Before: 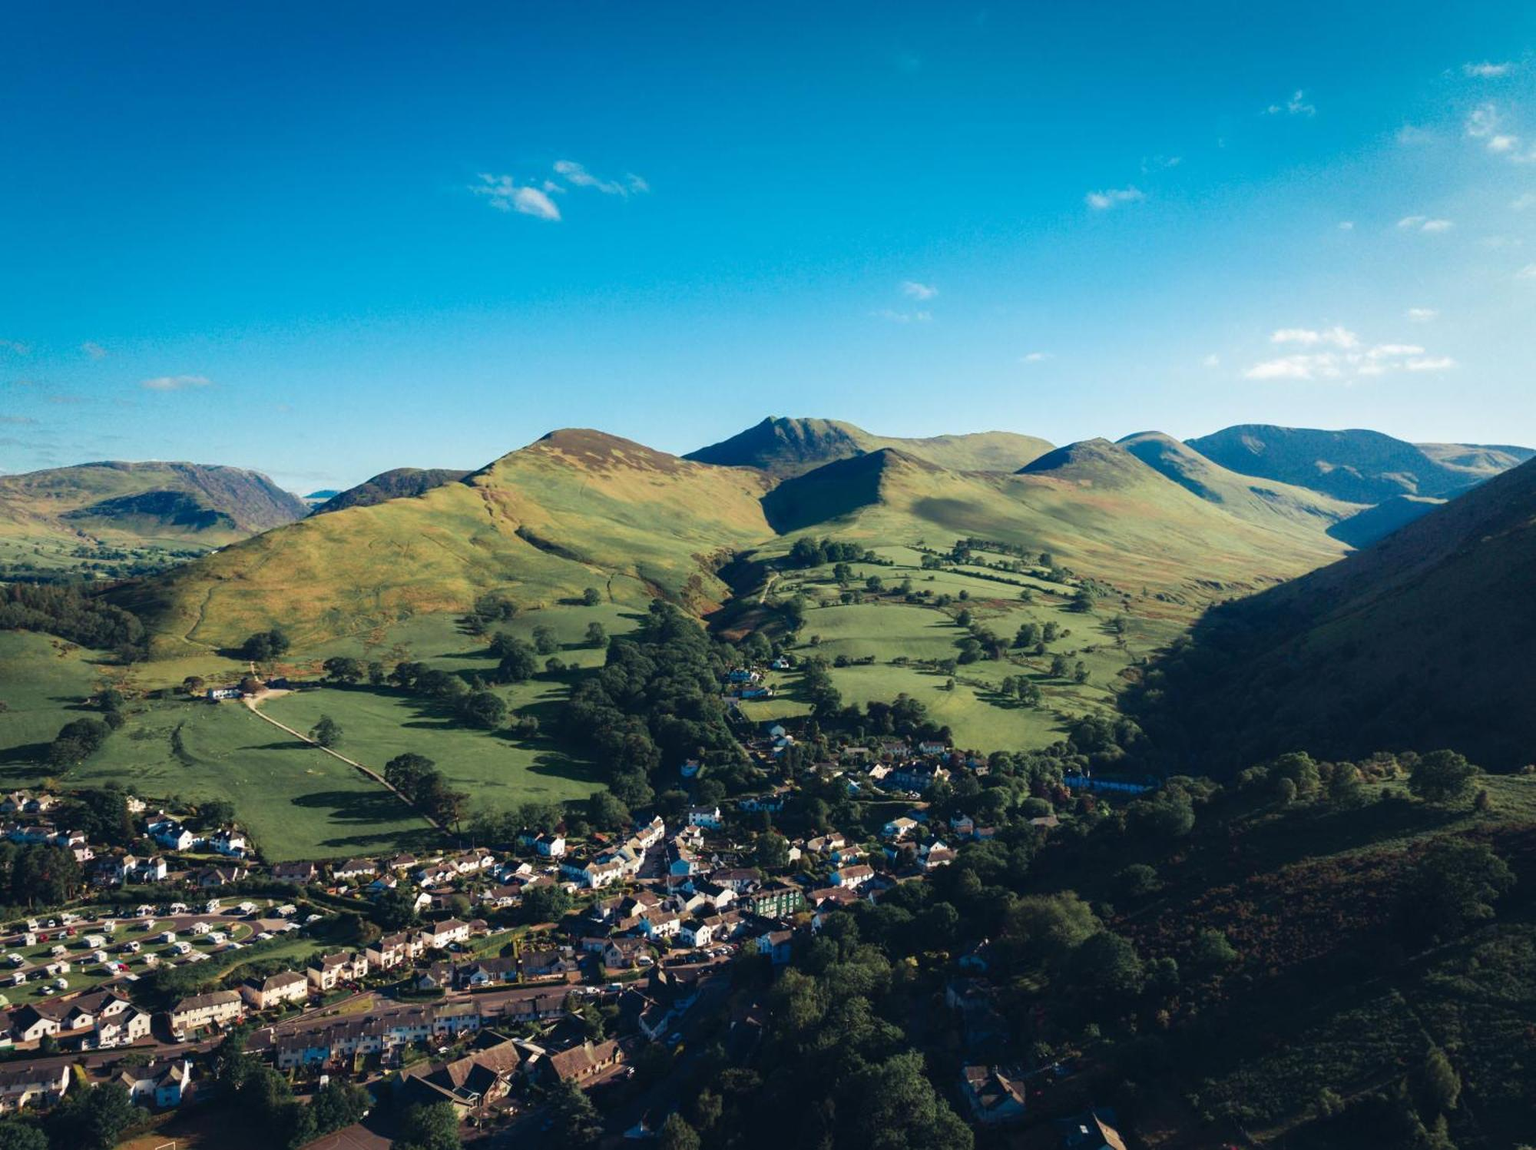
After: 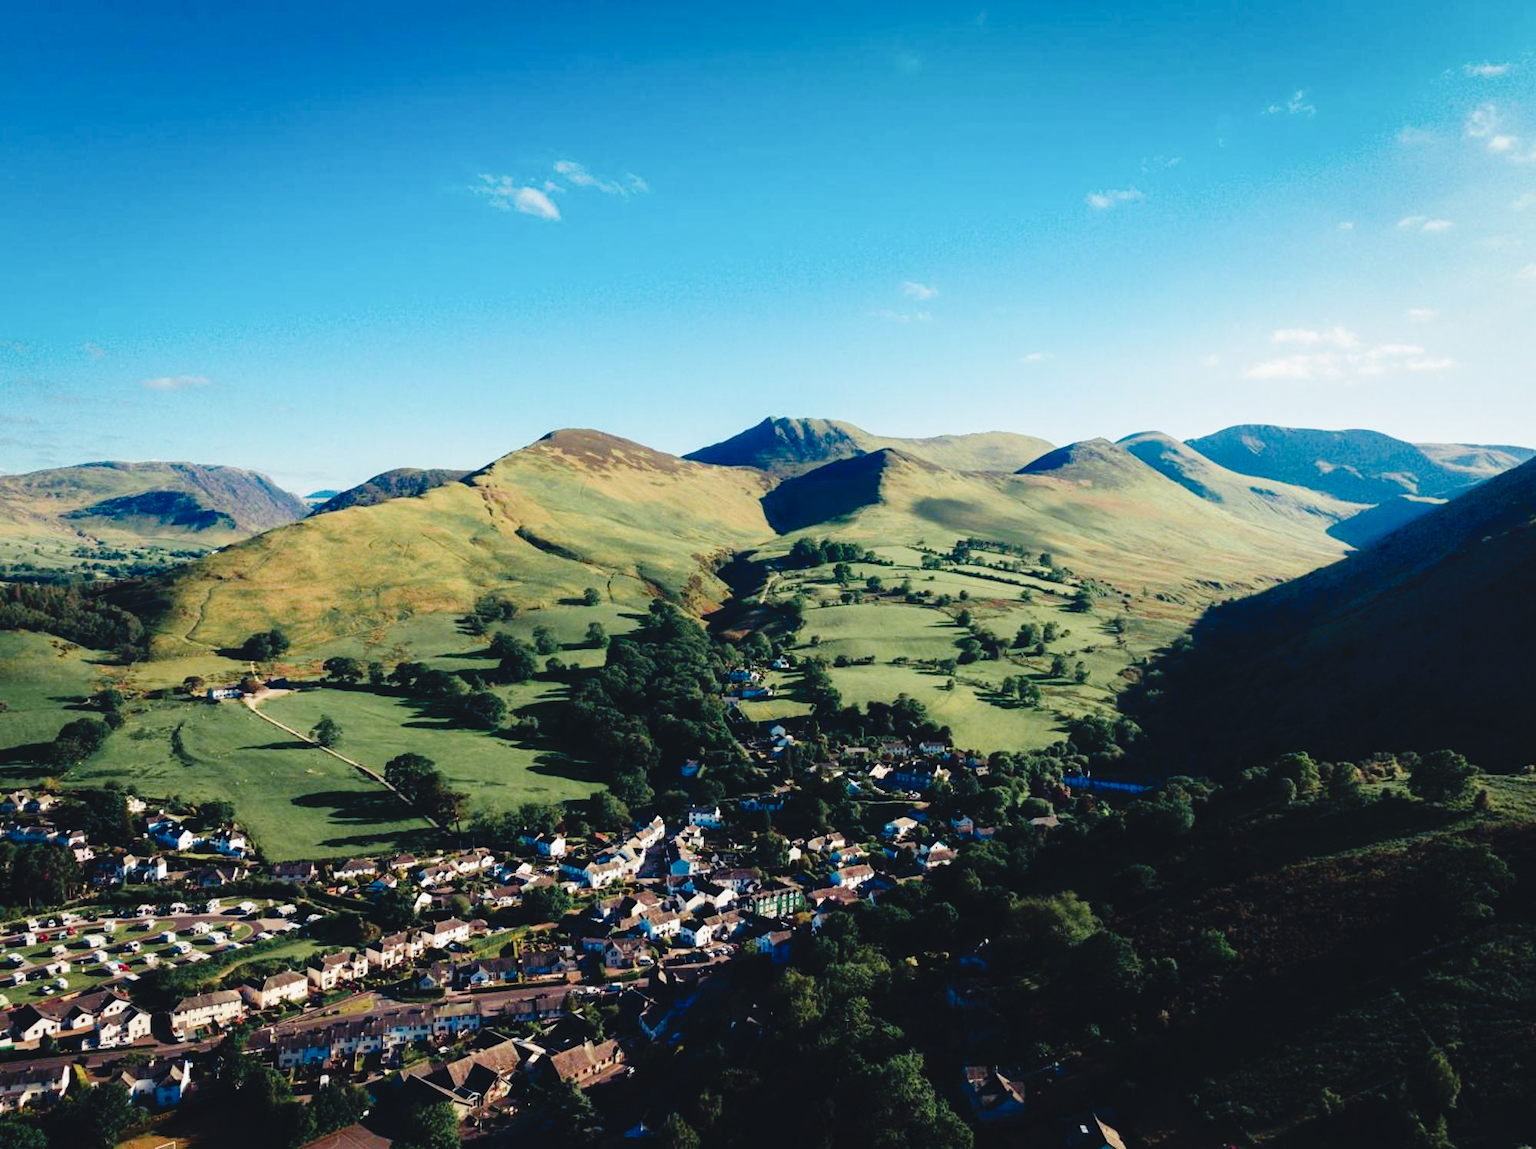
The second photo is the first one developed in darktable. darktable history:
tone curve: curves: ch0 [(0, 0) (0.003, 0.03) (0.011, 0.03) (0.025, 0.033) (0.044, 0.035) (0.069, 0.04) (0.1, 0.046) (0.136, 0.052) (0.177, 0.08) (0.224, 0.121) (0.277, 0.225) (0.335, 0.343) (0.399, 0.456) (0.468, 0.555) (0.543, 0.647) (0.623, 0.732) (0.709, 0.808) (0.801, 0.886) (0.898, 0.947) (1, 1)], preserve colors none
exposure: black level correction -0.015, exposure -0.125 EV, compensate highlight preservation false
